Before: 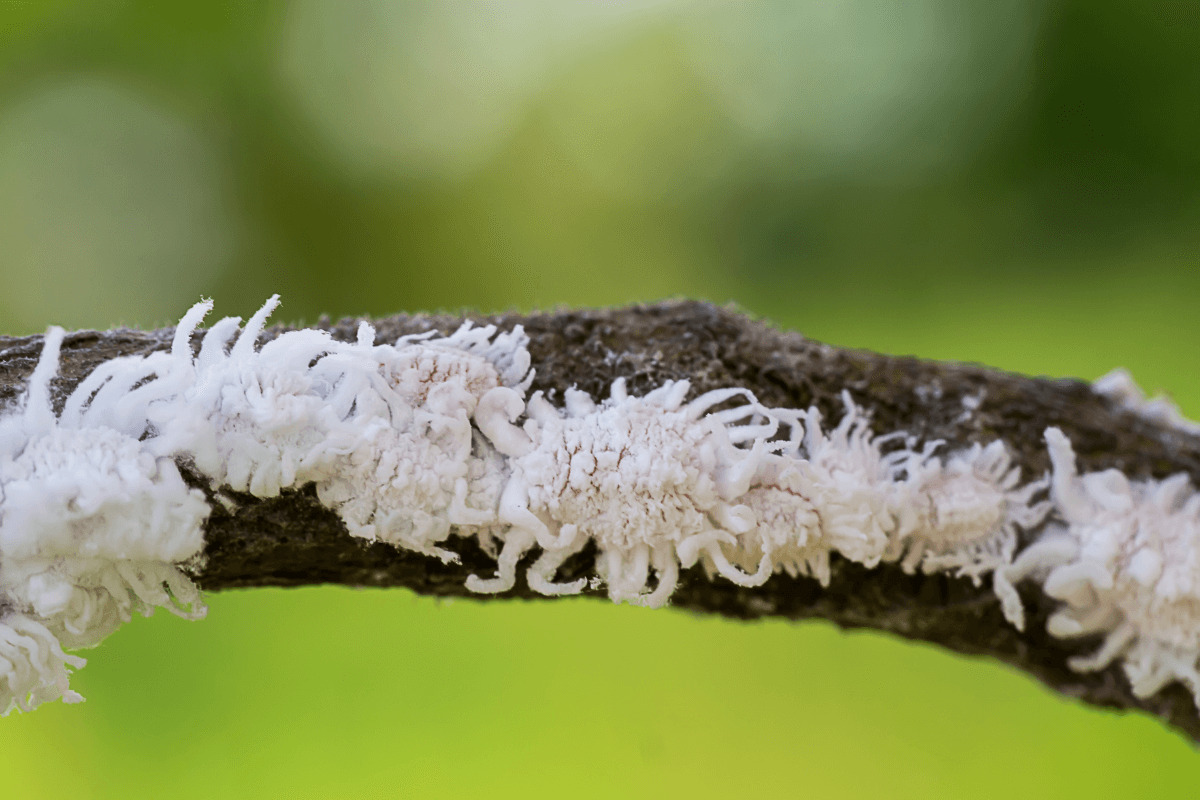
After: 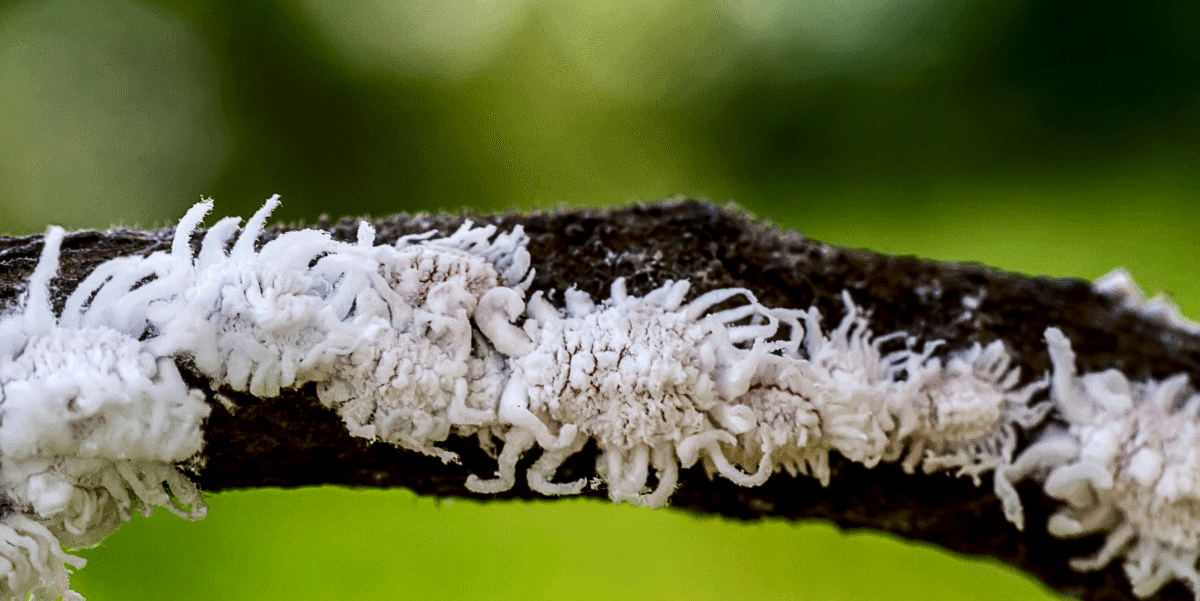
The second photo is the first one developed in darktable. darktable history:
crop and rotate: top 12.546%, bottom 12.282%
local contrast: detail 150%
contrast brightness saturation: contrast 0.194, brightness -0.245, saturation 0.106
